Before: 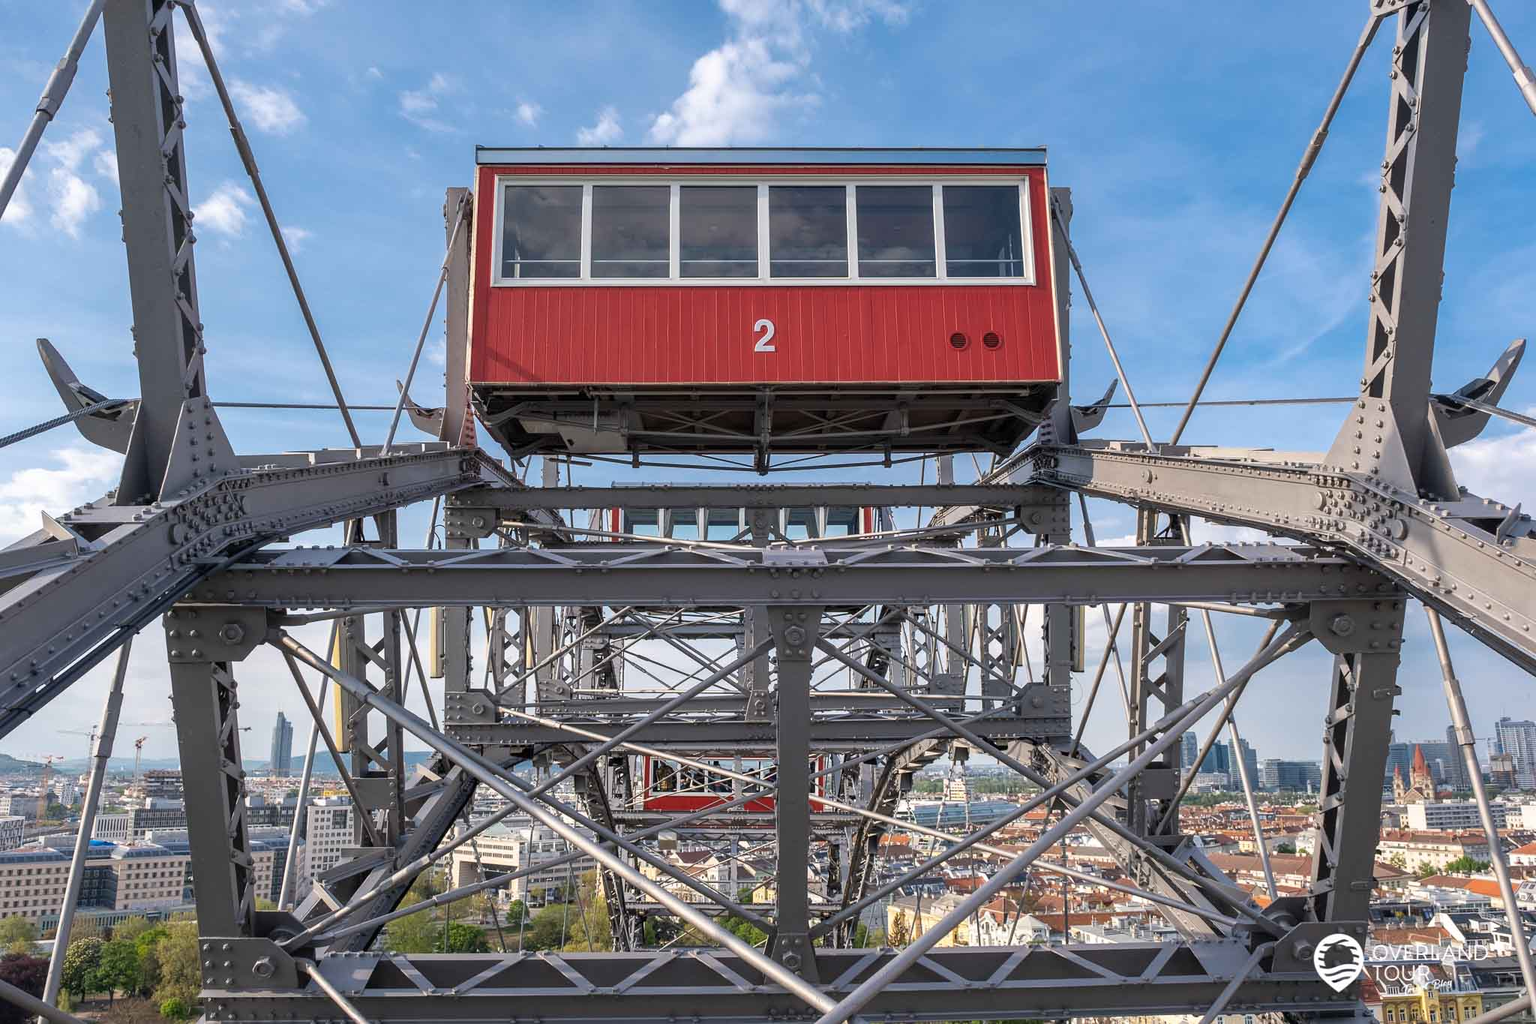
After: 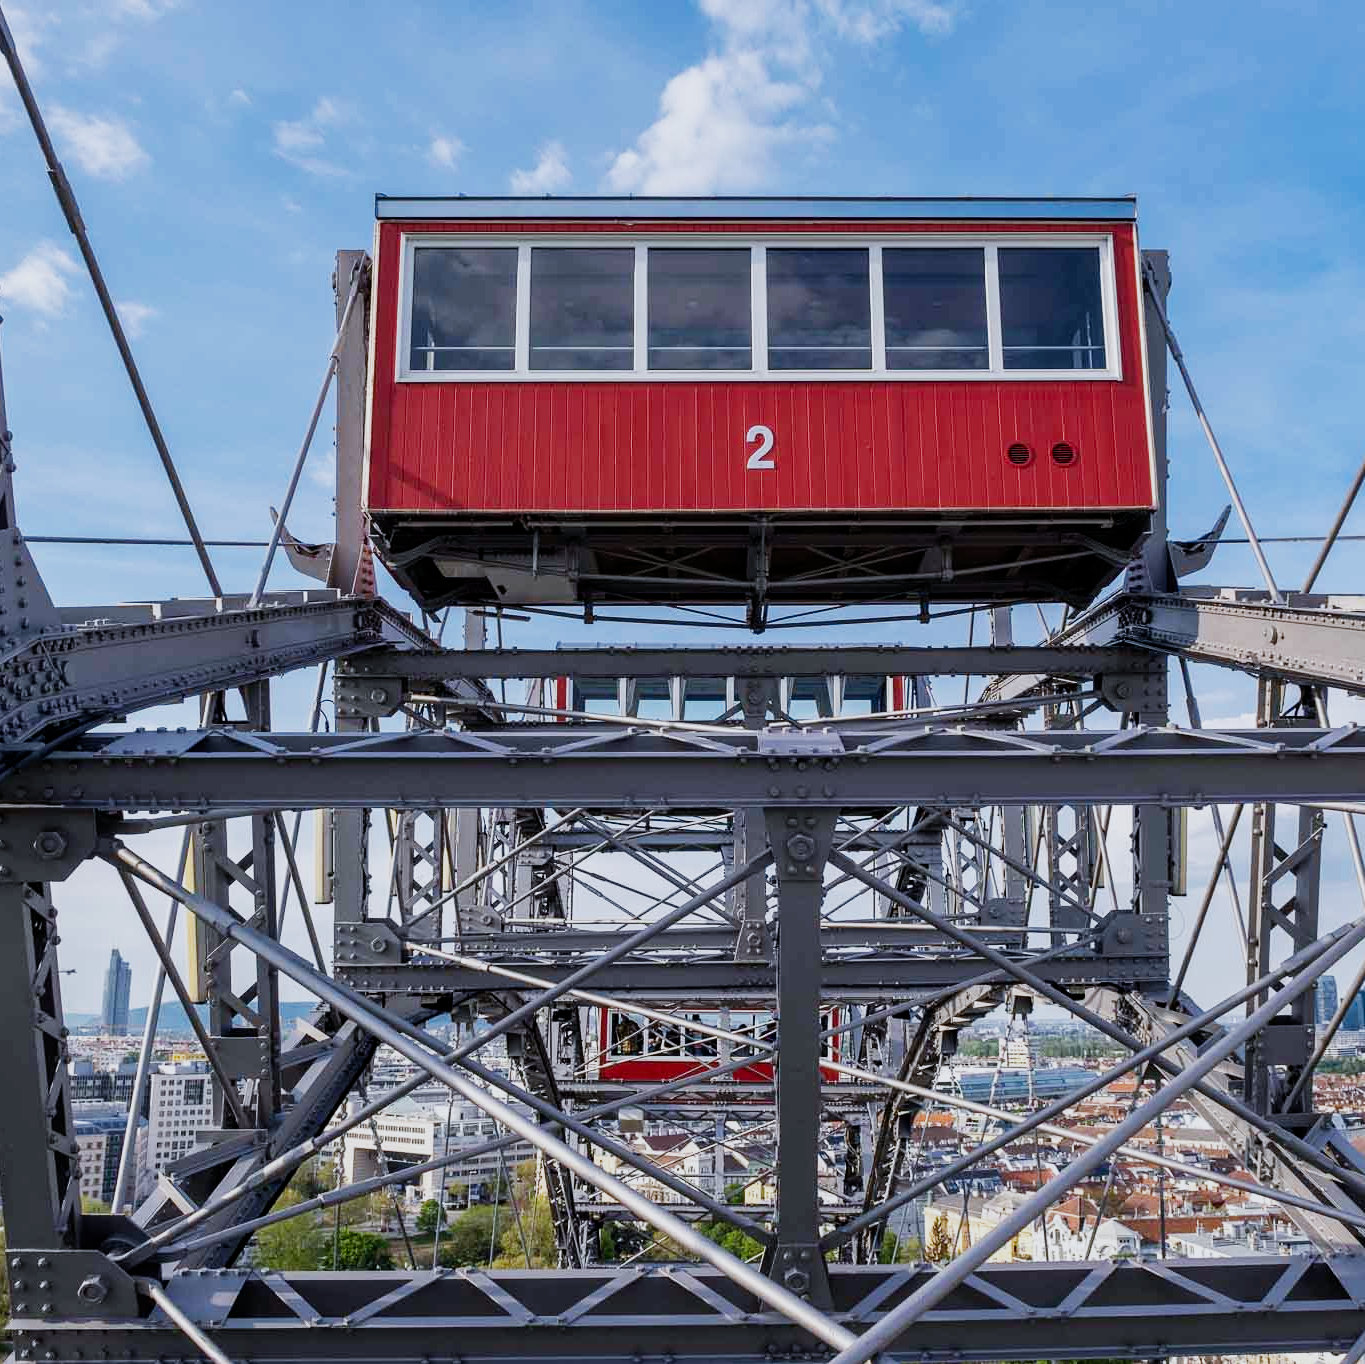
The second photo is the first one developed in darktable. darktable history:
crop and rotate: left 12.648%, right 20.685%
filmic rgb: black relative exposure -16 EV, white relative exposure 5.31 EV, hardness 5.9, contrast 1.25, preserve chrominance no, color science v5 (2021)
white balance: red 0.954, blue 1.079
